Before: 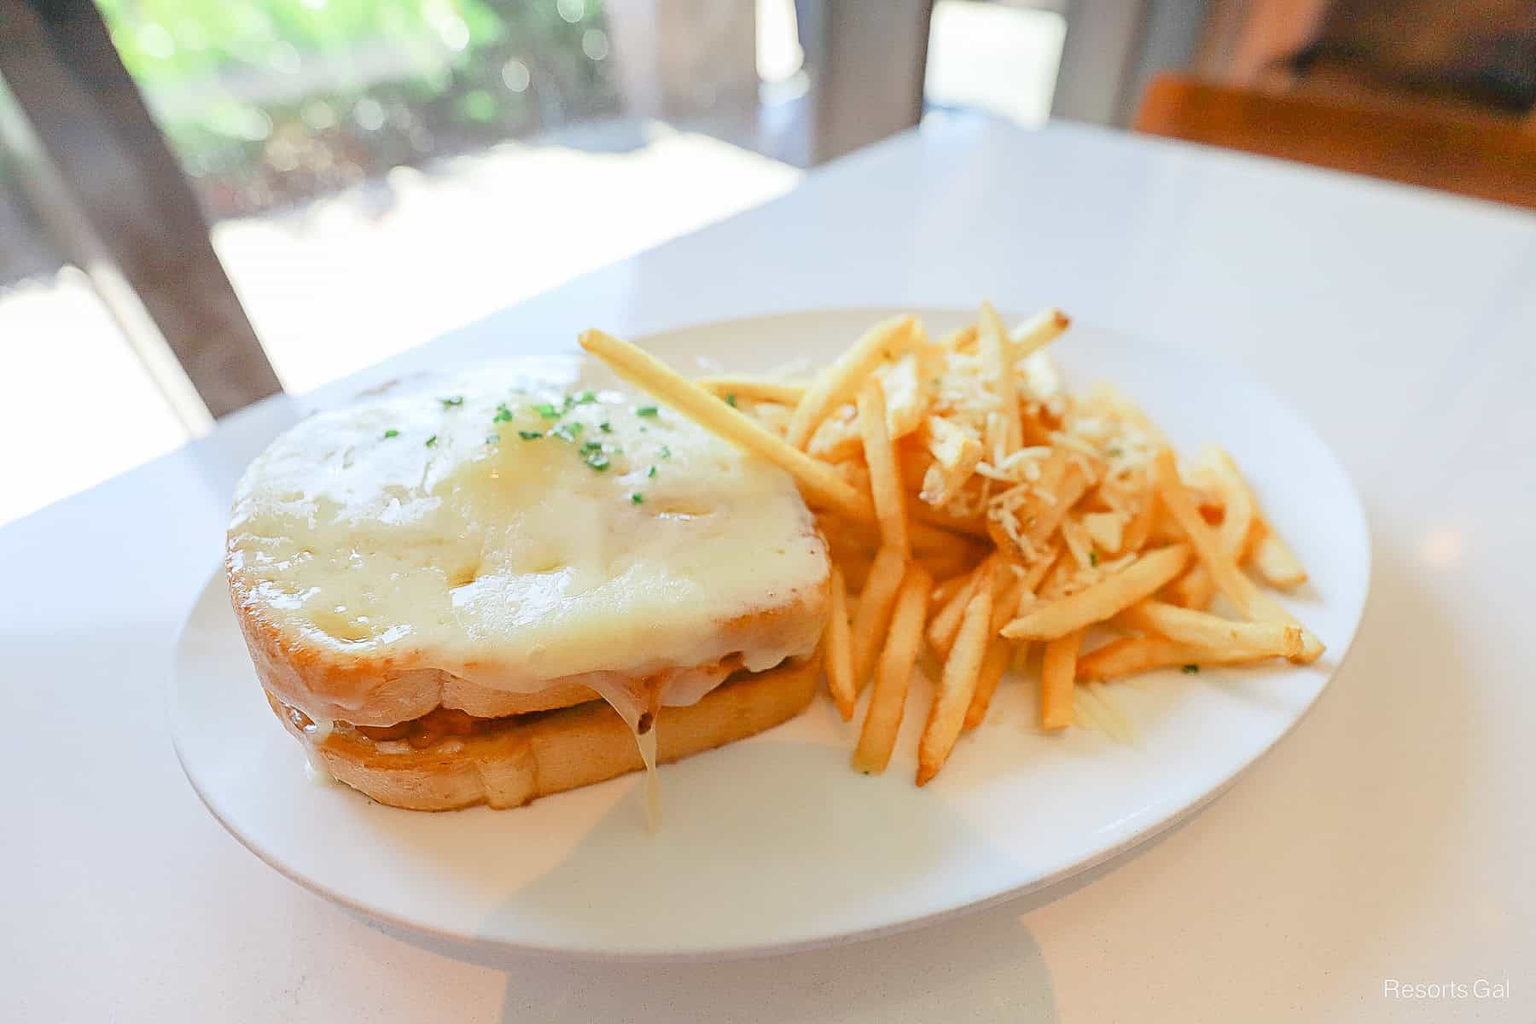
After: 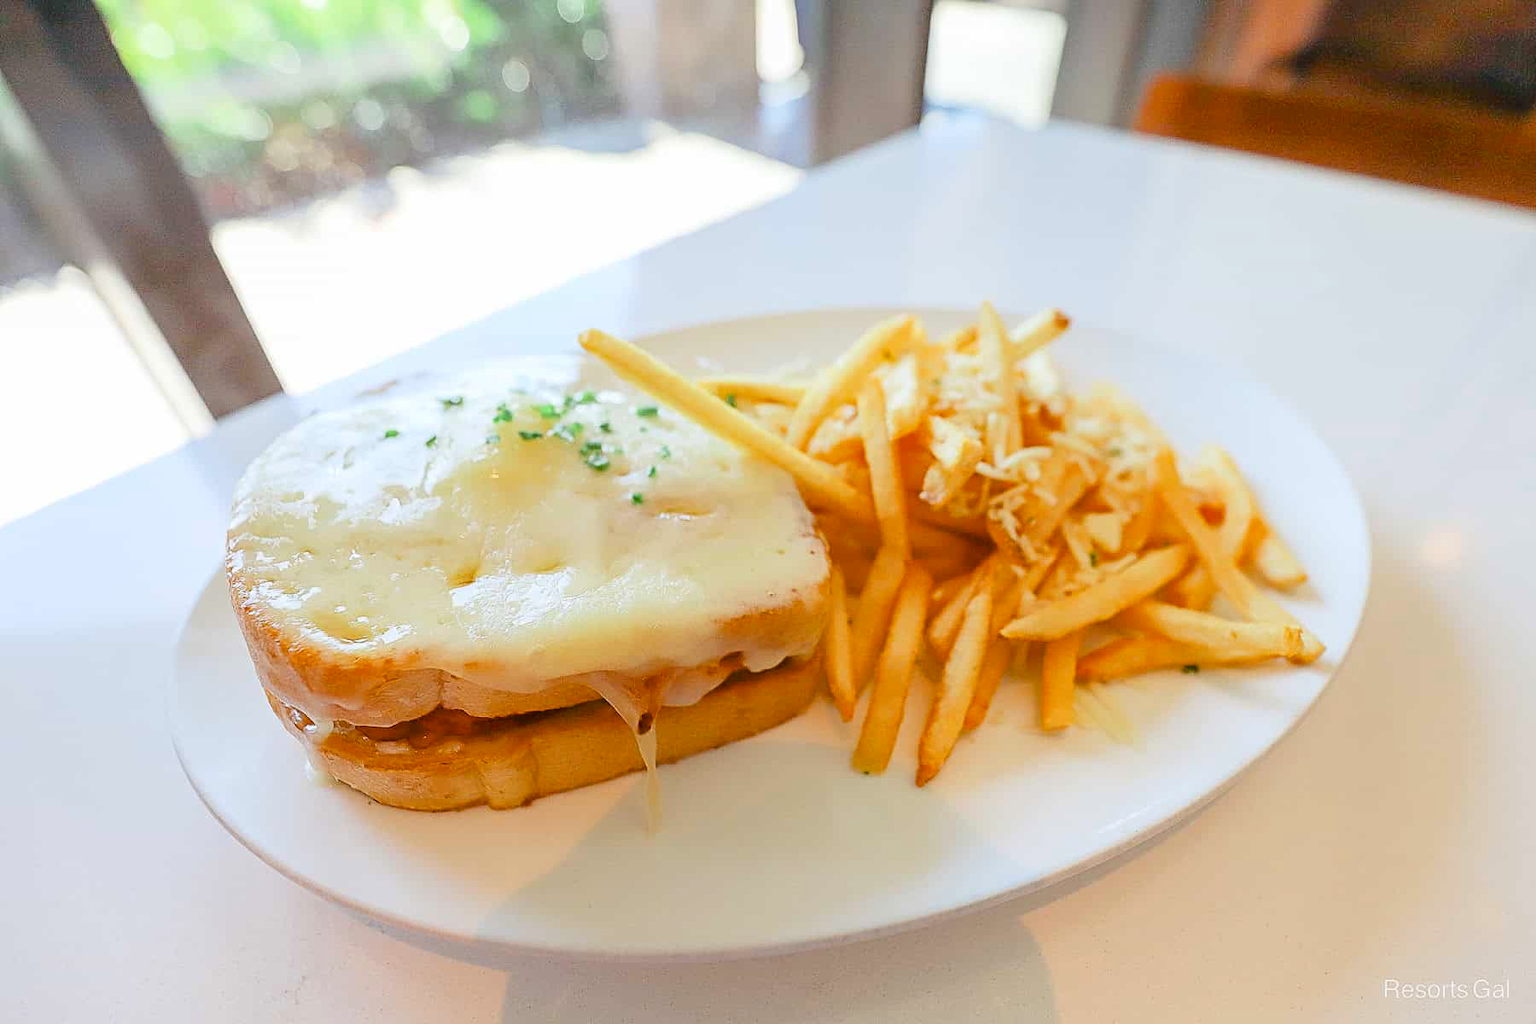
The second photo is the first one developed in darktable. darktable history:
color balance rgb: shadows lift › luminance -19.741%, perceptual saturation grading › global saturation 17.751%
